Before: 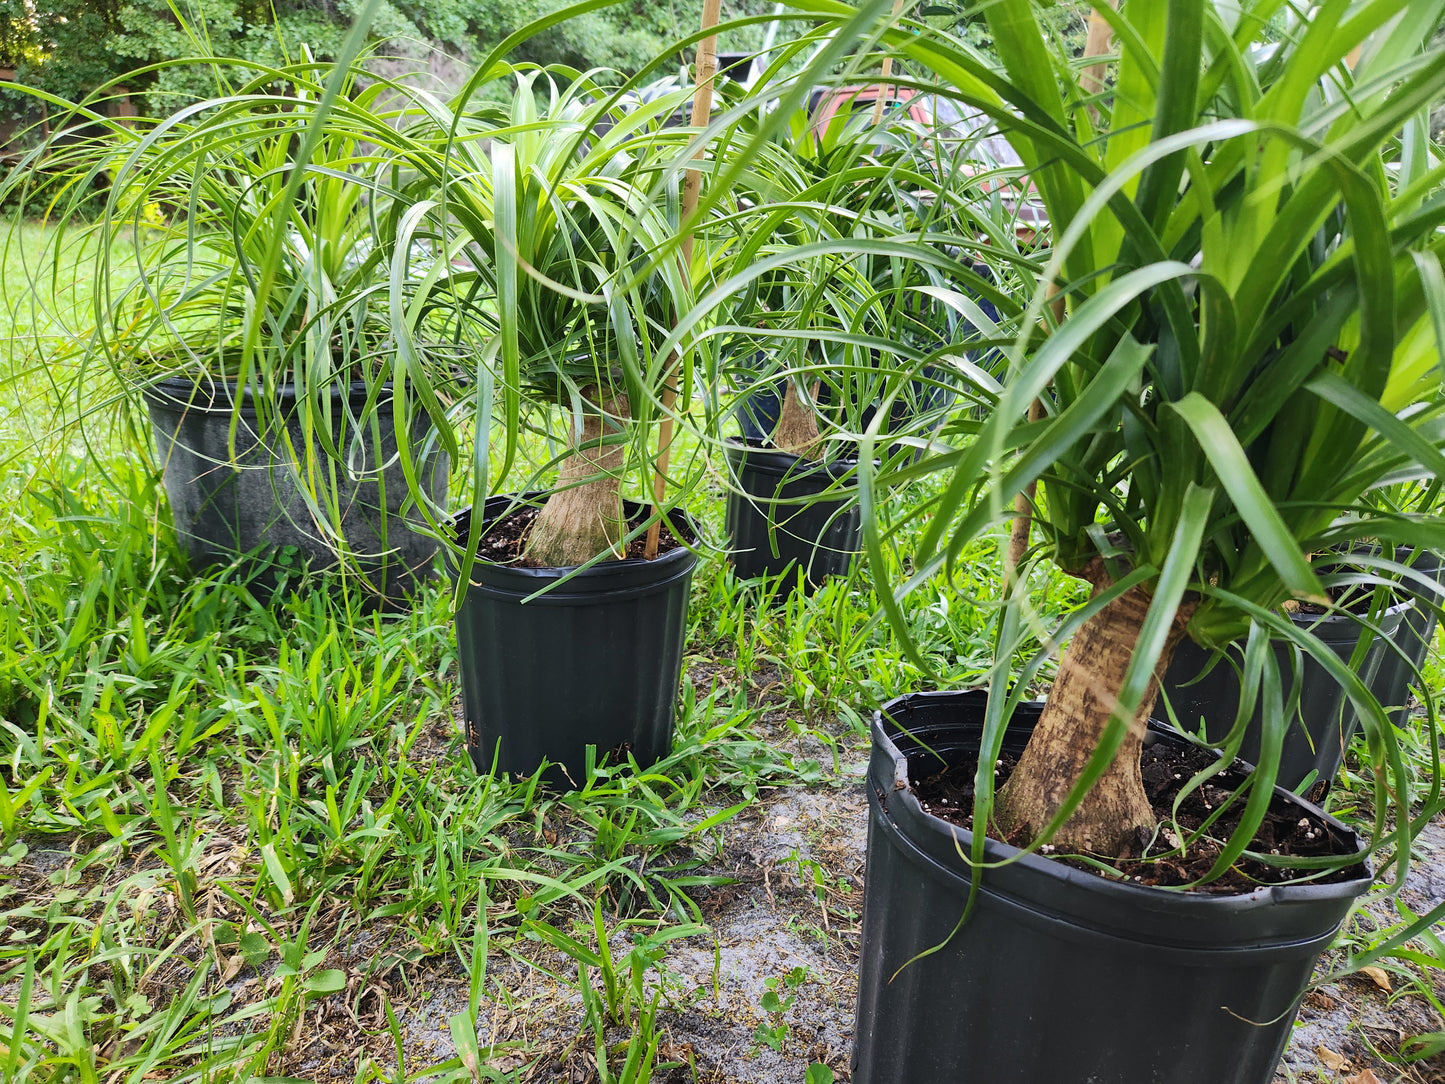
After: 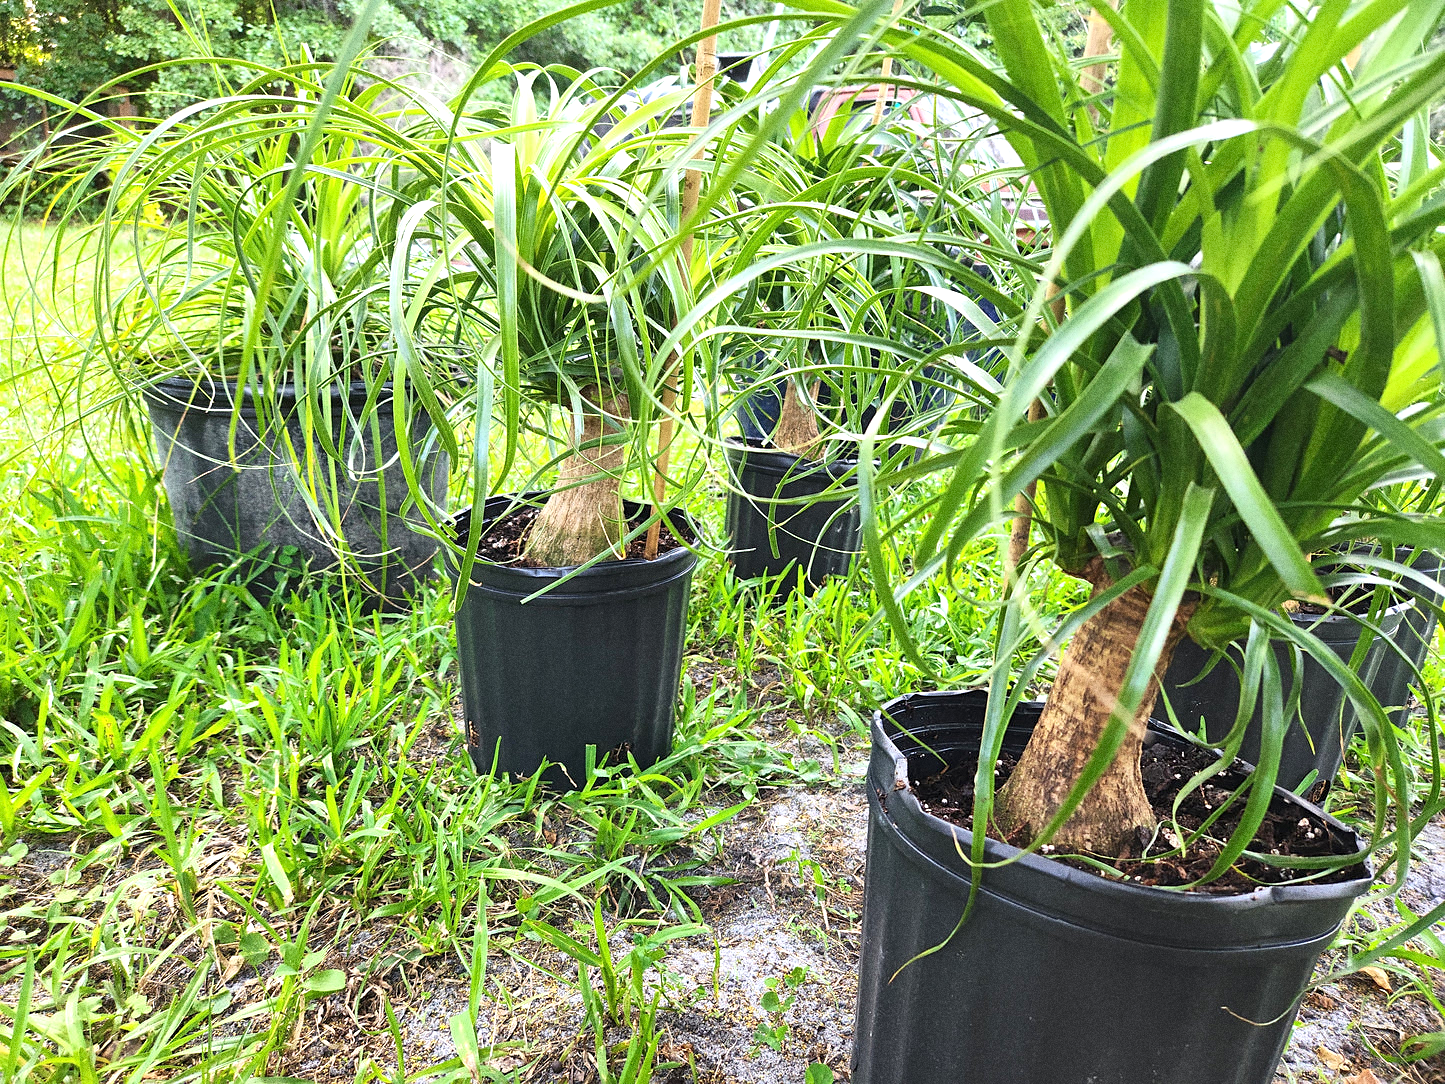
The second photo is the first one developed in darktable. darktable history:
grain: coarseness 0.09 ISO, strength 40%
sharpen: amount 0.2
exposure: black level correction 0, exposure 0.7 EV, compensate exposure bias true, compensate highlight preservation false
